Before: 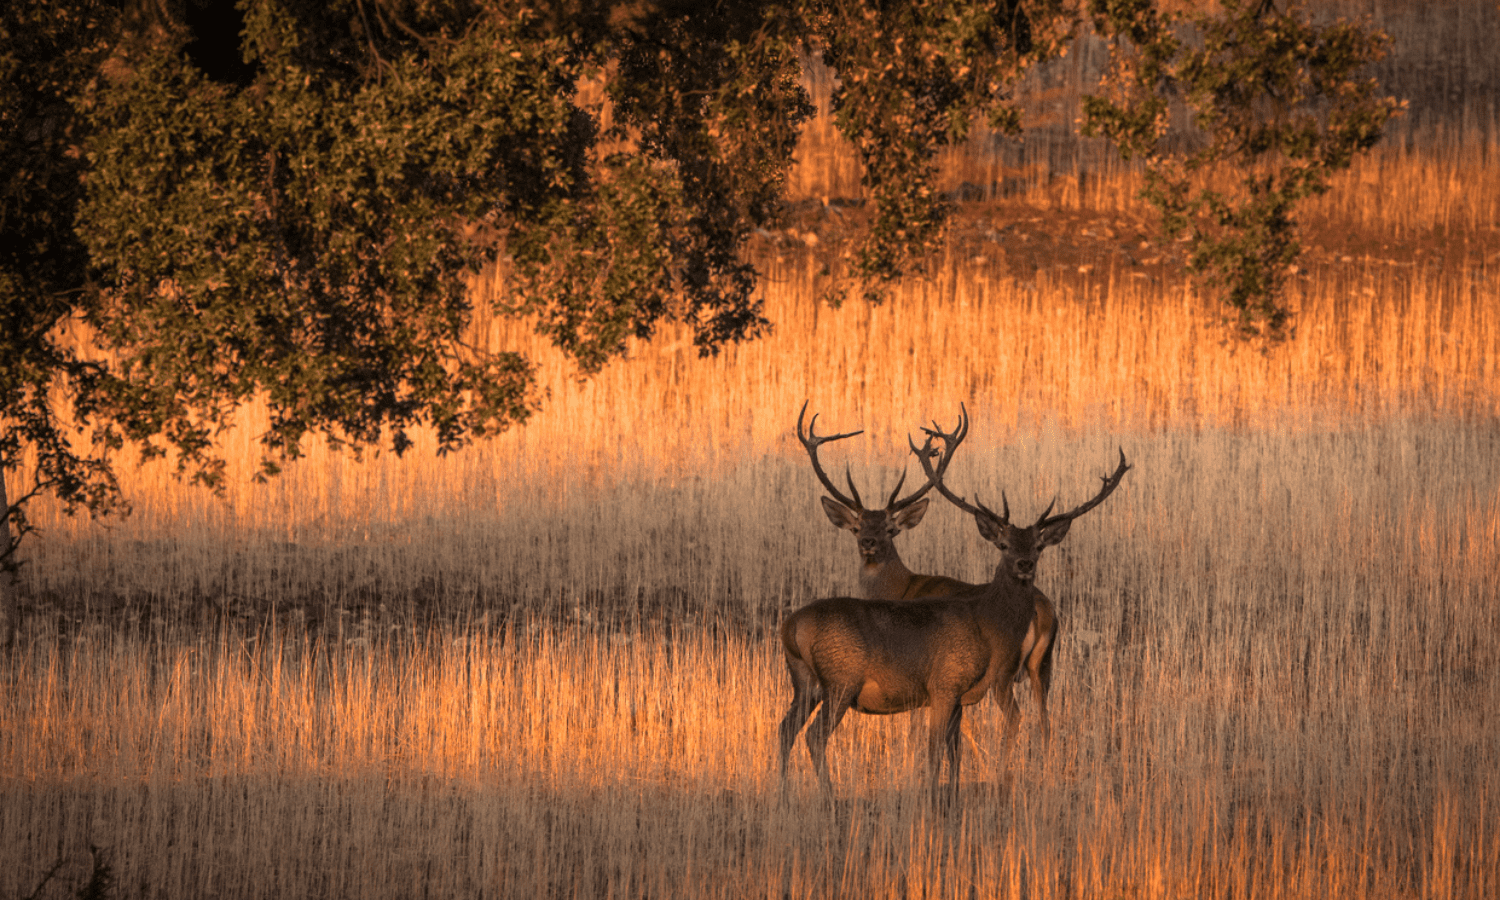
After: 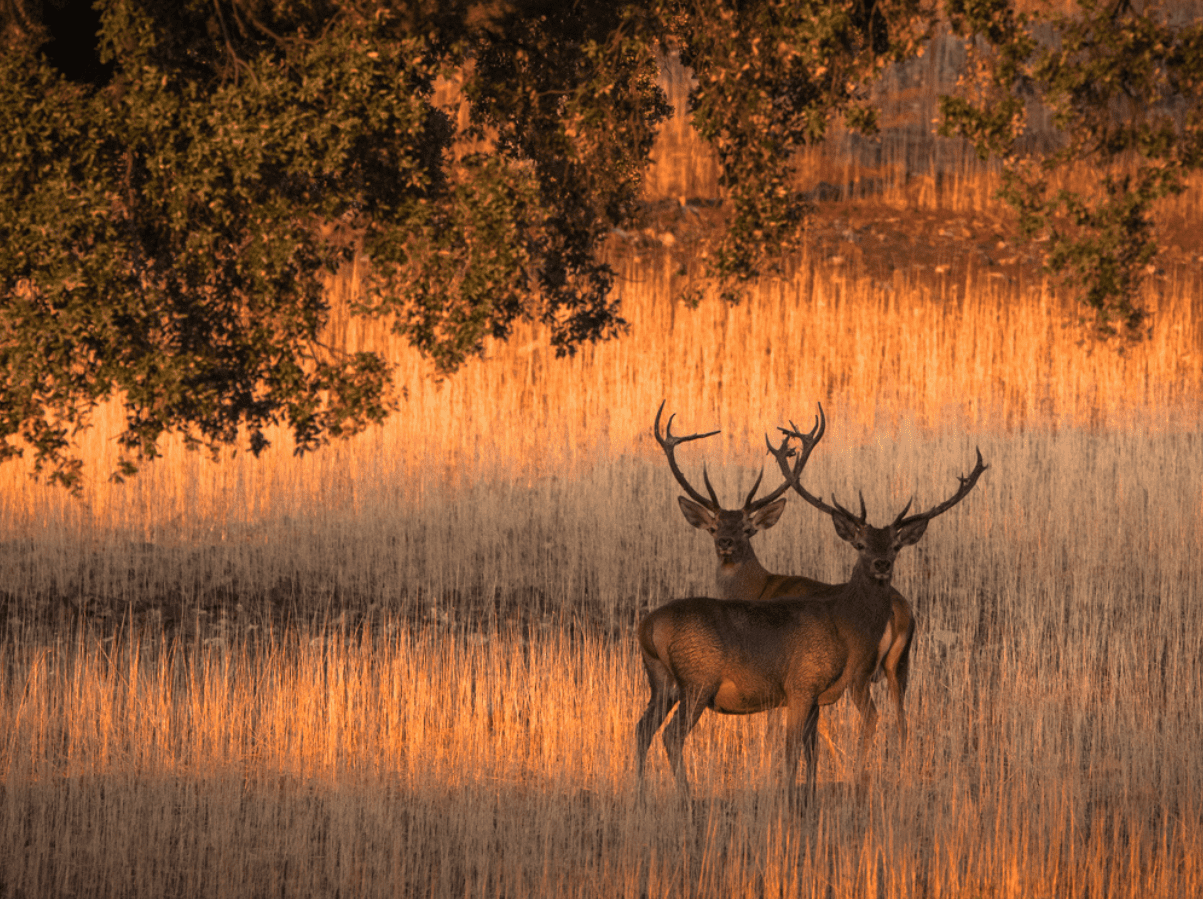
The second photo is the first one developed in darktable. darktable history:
contrast brightness saturation: contrast -0.02, brightness -0.01, saturation 0.03
crop and rotate: left 9.597%, right 10.195%
